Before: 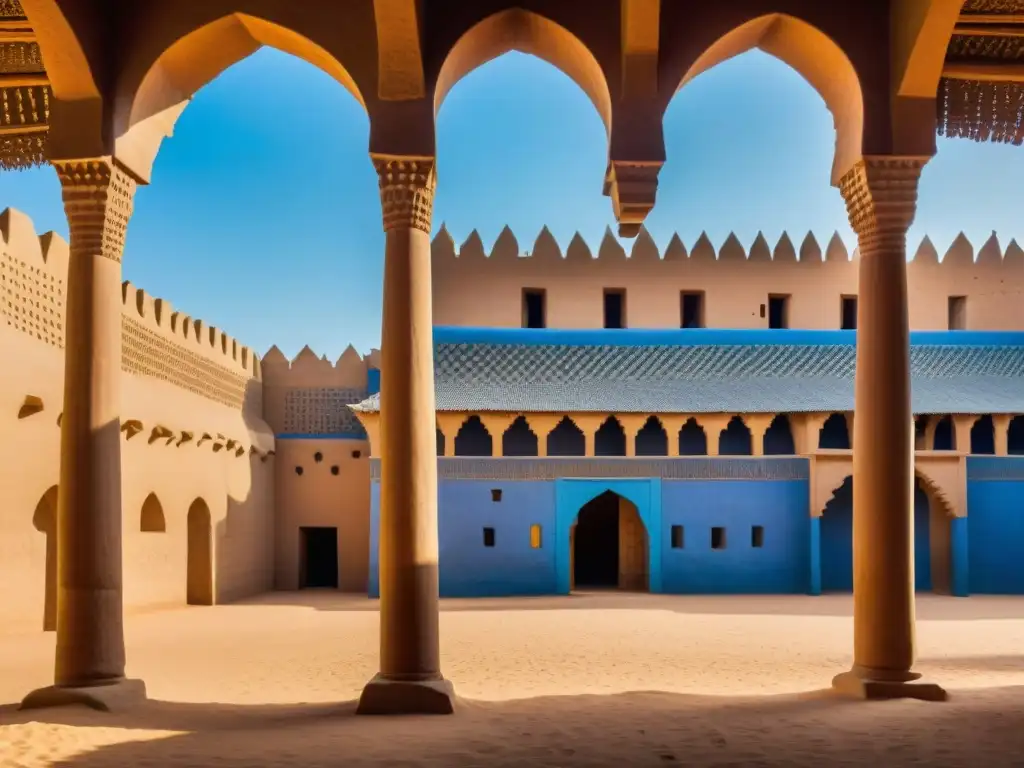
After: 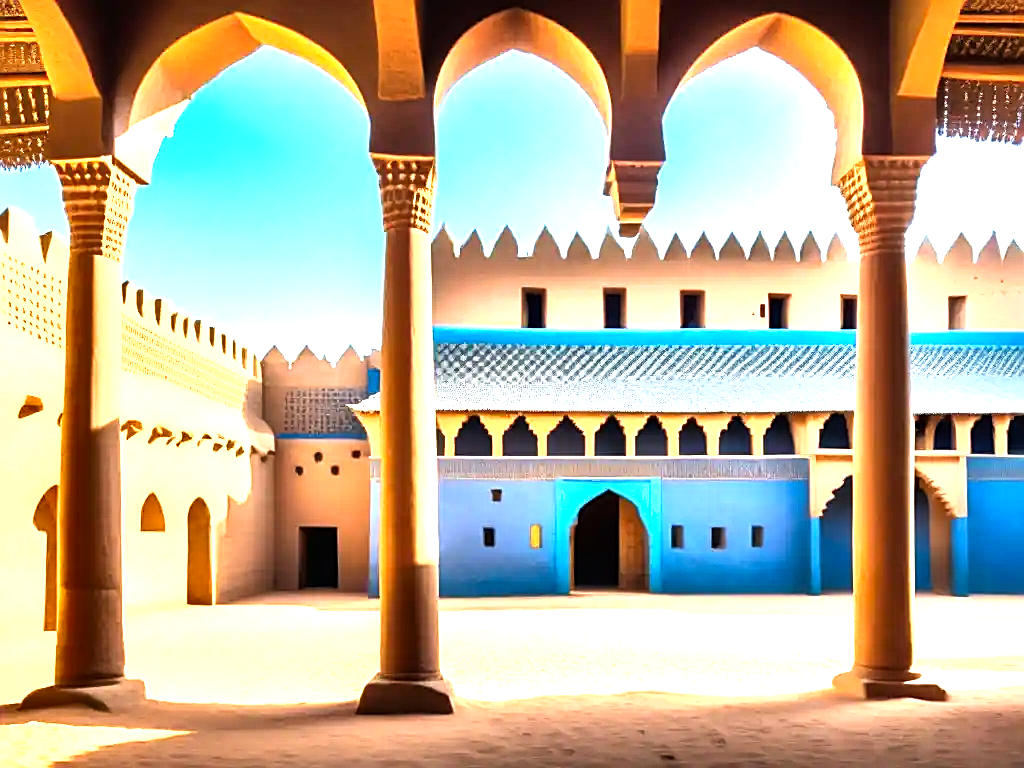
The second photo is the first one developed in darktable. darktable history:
exposure: black level correction 0, exposure 0.948 EV, compensate highlight preservation false
shadows and highlights: radius 128.01, shadows 30.26, highlights -30.88, low approximation 0.01, soften with gaussian
tone equalizer: -8 EV -1.06 EV, -7 EV -1.02 EV, -6 EV -0.862 EV, -5 EV -0.561 EV, -3 EV 0.548 EV, -2 EV 0.843 EV, -1 EV 0.986 EV, +0 EV 1.07 EV
sharpen: on, module defaults
